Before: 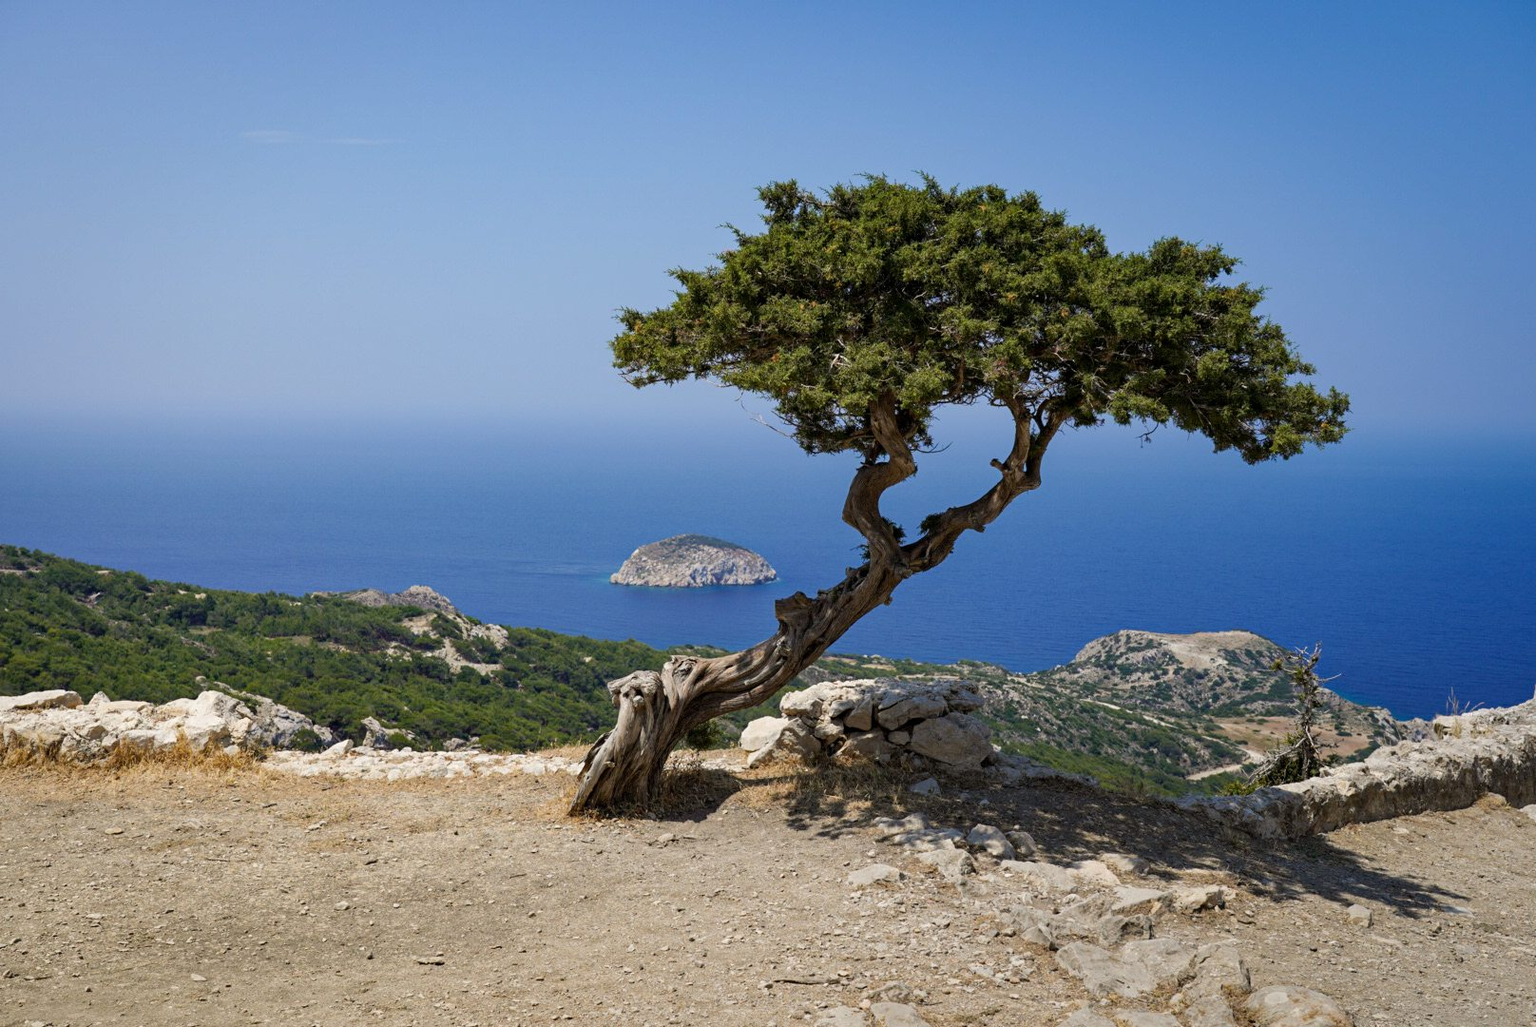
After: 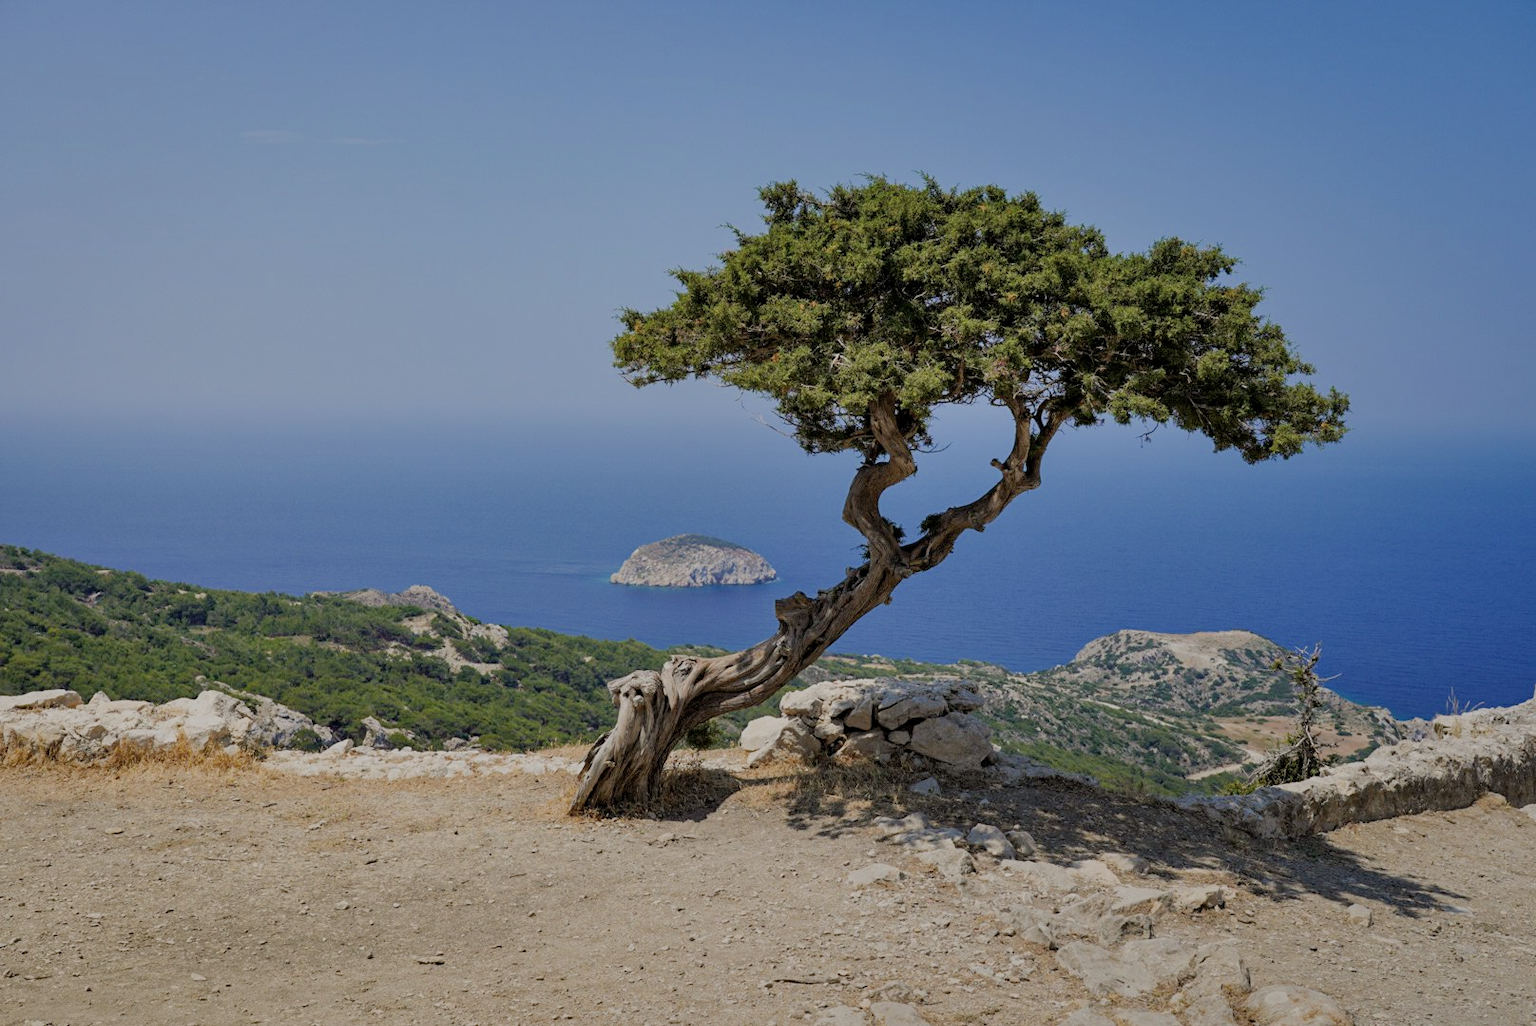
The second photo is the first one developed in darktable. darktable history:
filmic rgb: middle gray luminance 4.31%, black relative exposure -13.01 EV, white relative exposure 5.05 EV, target black luminance 0%, hardness 5.17, latitude 59.52%, contrast 0.76, highlights saturation mix 5.84%, shadows ↔ highlights balance 26.06%, iterations of high-quality reconstruction 0
shadows and highlights: soften with gaussian
